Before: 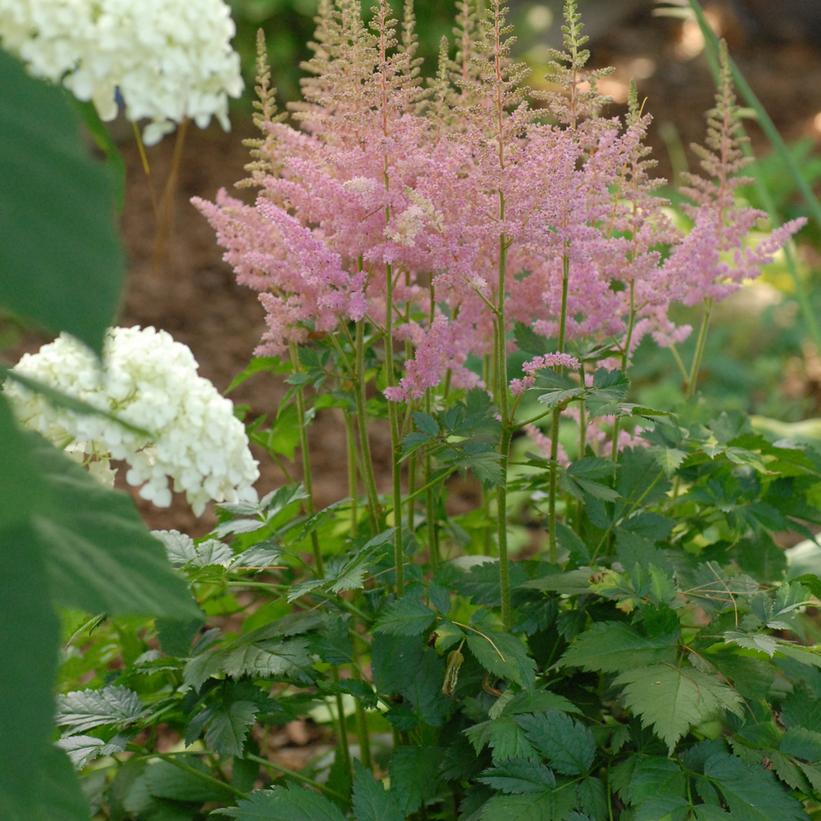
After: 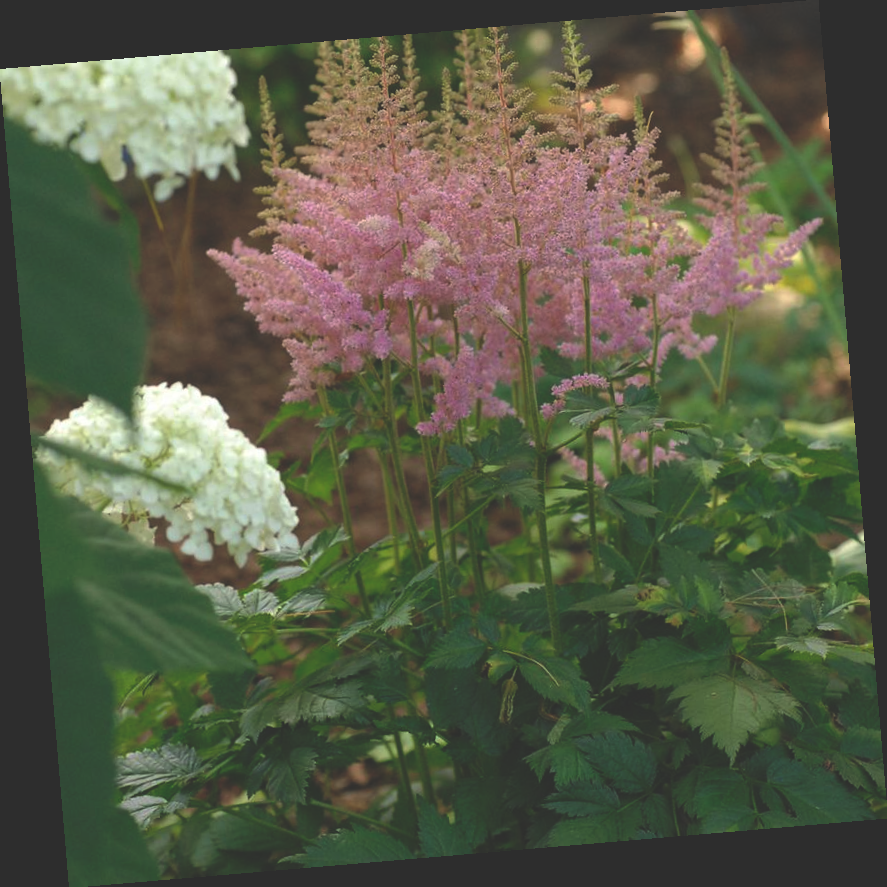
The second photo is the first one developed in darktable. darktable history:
rotate and perspective: rotation -4.86°, automatic cropping off
rgb curve: curves: ch0 [(0, 0.186) (0.314, 0.284) (0.775, 0.708) (1, 1)], compensate middle gray true, preserve colors none
